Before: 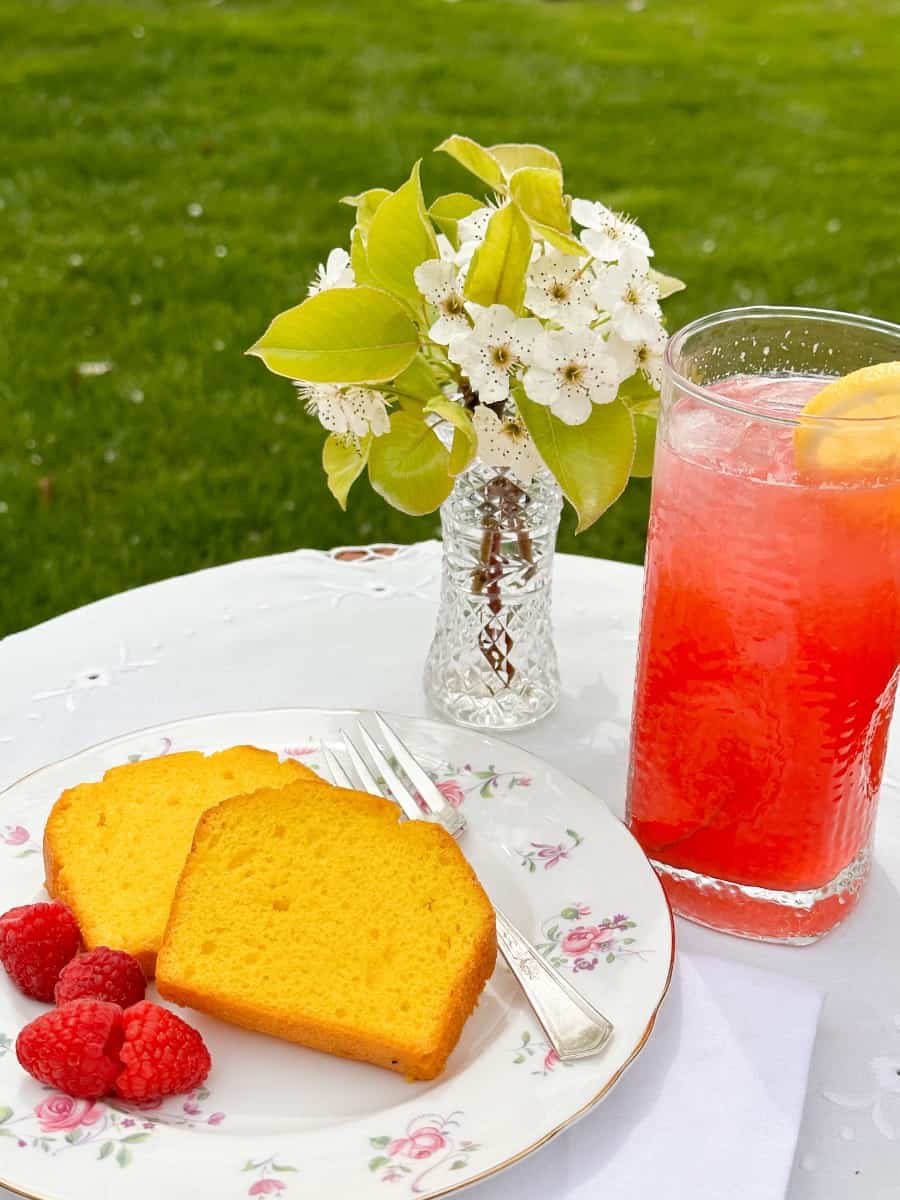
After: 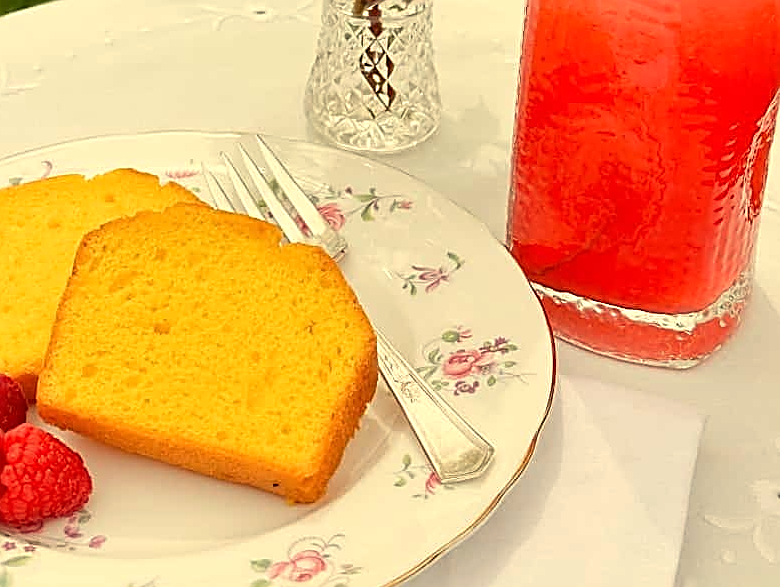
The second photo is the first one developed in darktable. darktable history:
sharpen: amount 1
crop and rotate: left 13.306%, top 48.129%, bottom 2.928%
white balance: red 1.08, blue 0.791
